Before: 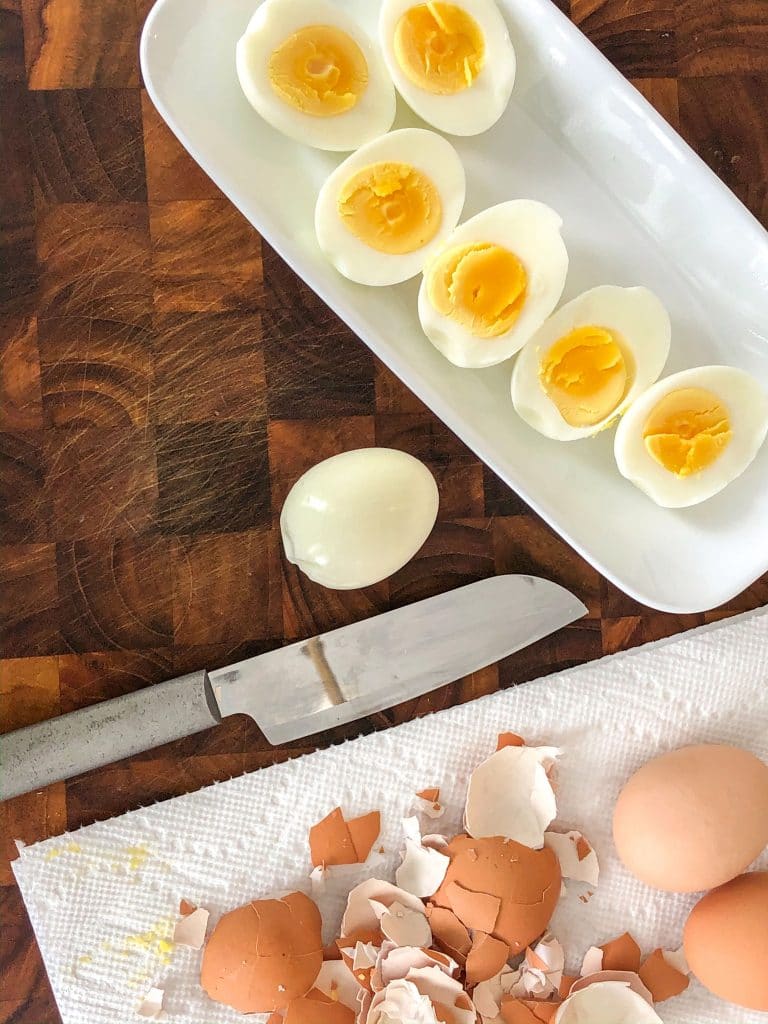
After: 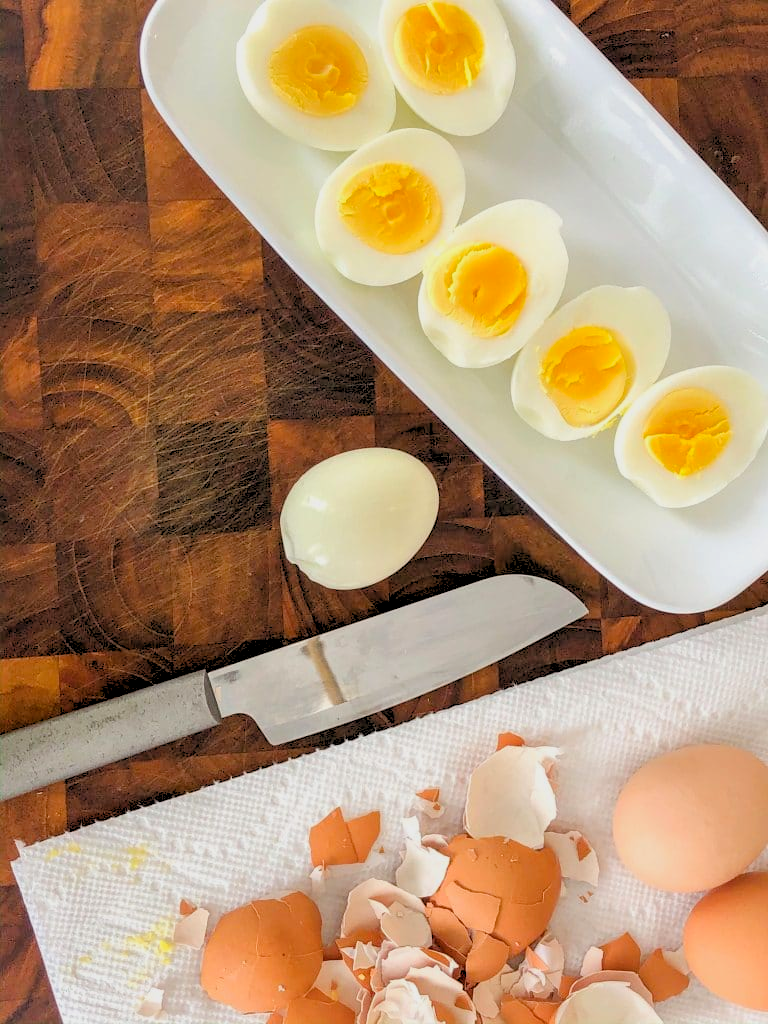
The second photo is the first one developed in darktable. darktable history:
color balance rgb: perceptual saturation grading › global saturation 10%, global vibrance 10%
rgb levels: preserve colors sum RGB, levels [[0.038, 0.433, 0.934], [0, 0.5, 1], [0, 0.5, 1]]
